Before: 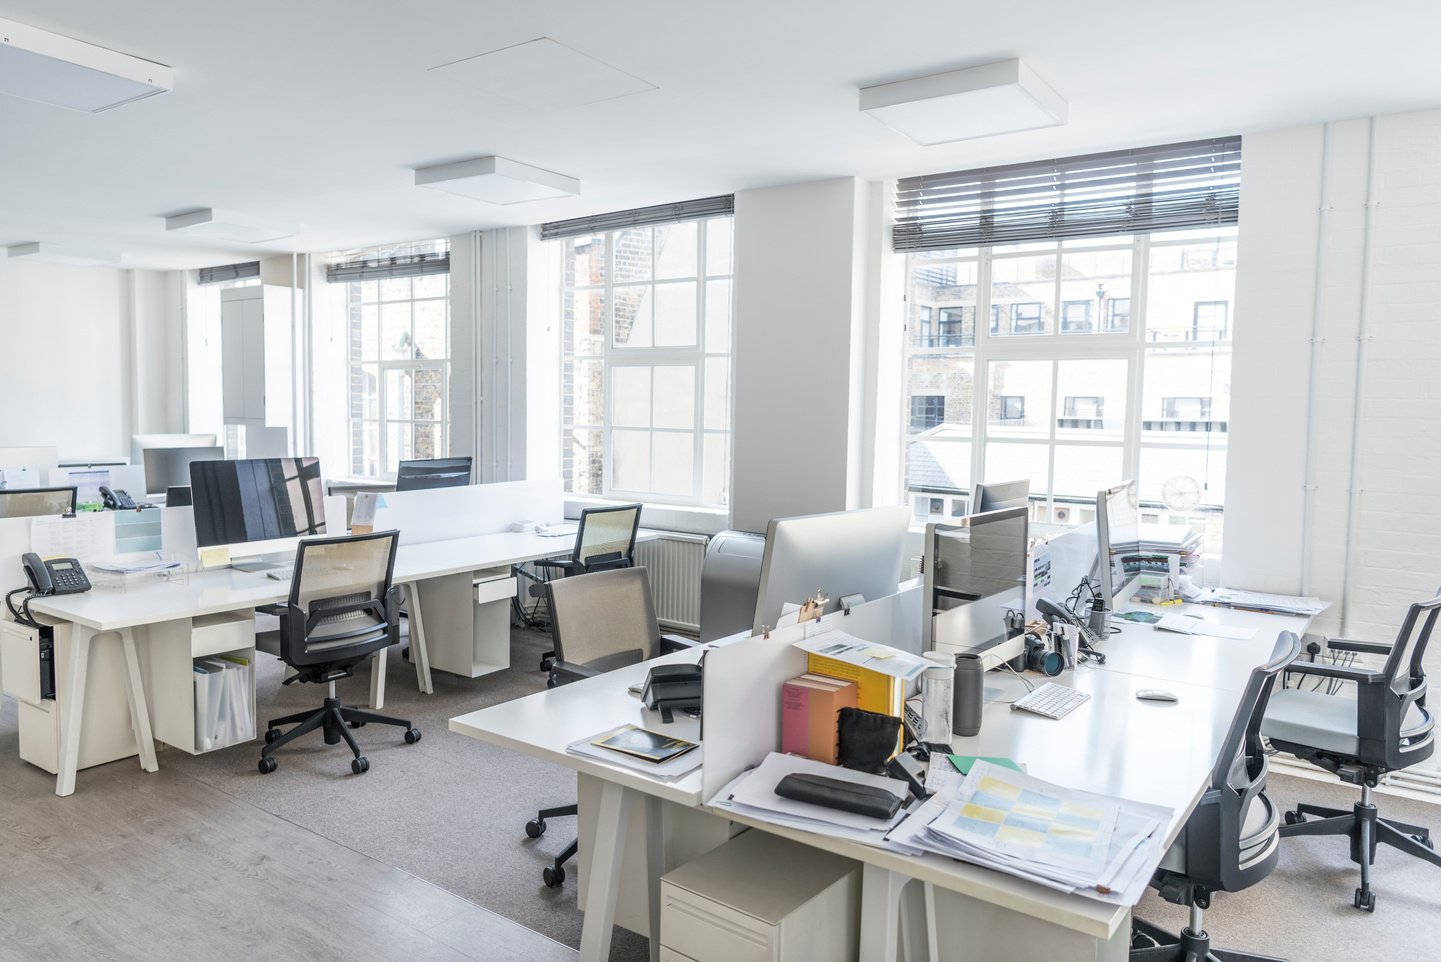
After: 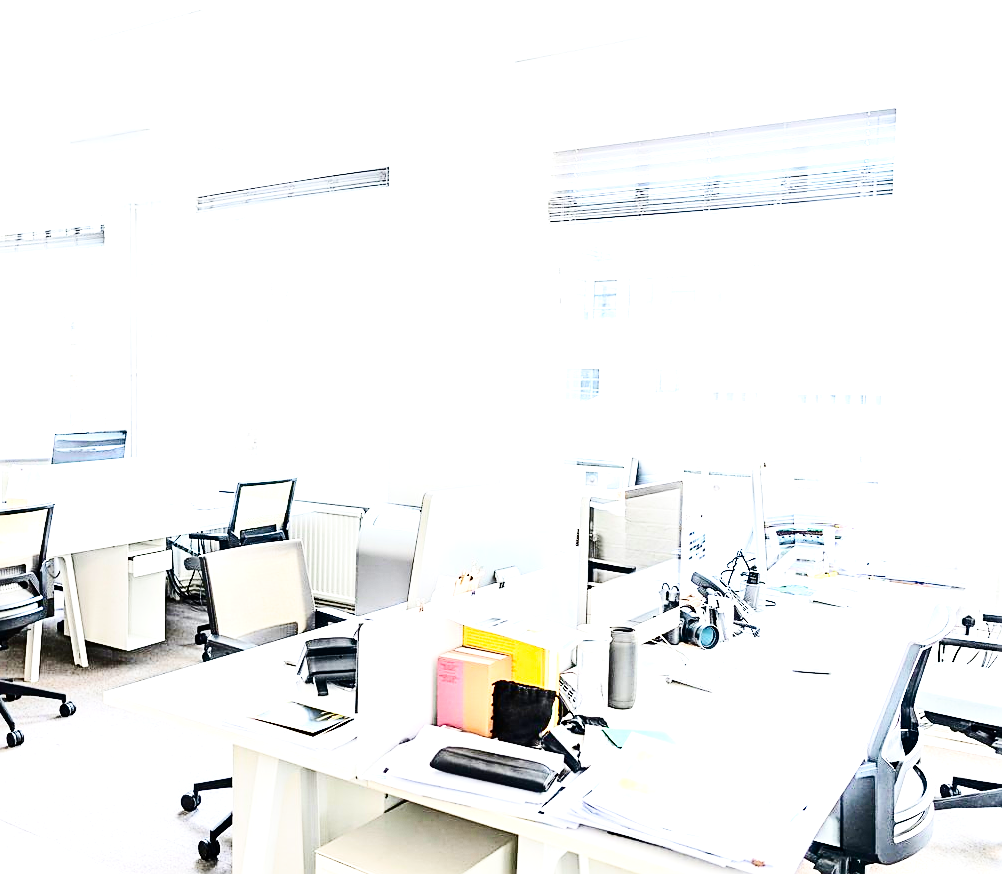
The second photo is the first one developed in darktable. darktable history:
sharpen: on, module defaults
crop and rotate: left 24.034%, top 2.838%, right 6.406%, bottom 6.299%
tone equalizer: -8 EV -0.417 EV, -7 EV -0.389 EV, -6 EV -0.333 EV, -5 EV -0.222 EV, -3 EV 0.222 EV, -2 EV 0.333 EV, -1 EV 0.389 EV, +0 EV 0.417 EV, edges refinement/feathering 500, mask exposure compensation -1.57 EV, preserve details no
contrast brightness saturation: contrast 0.32, brightness -0.08, saturation 0.17
exposure: black level correction 0, exposure 1.2 EV, compensate exposure bias true, compensate highlight preservation false
base curve: curves: ch0 [(0, 0) (0.036, 0.025) (0.121, 0.166) (0.206, 0.329) (0.605, 0.79) (1, 1)], preserve colors none
